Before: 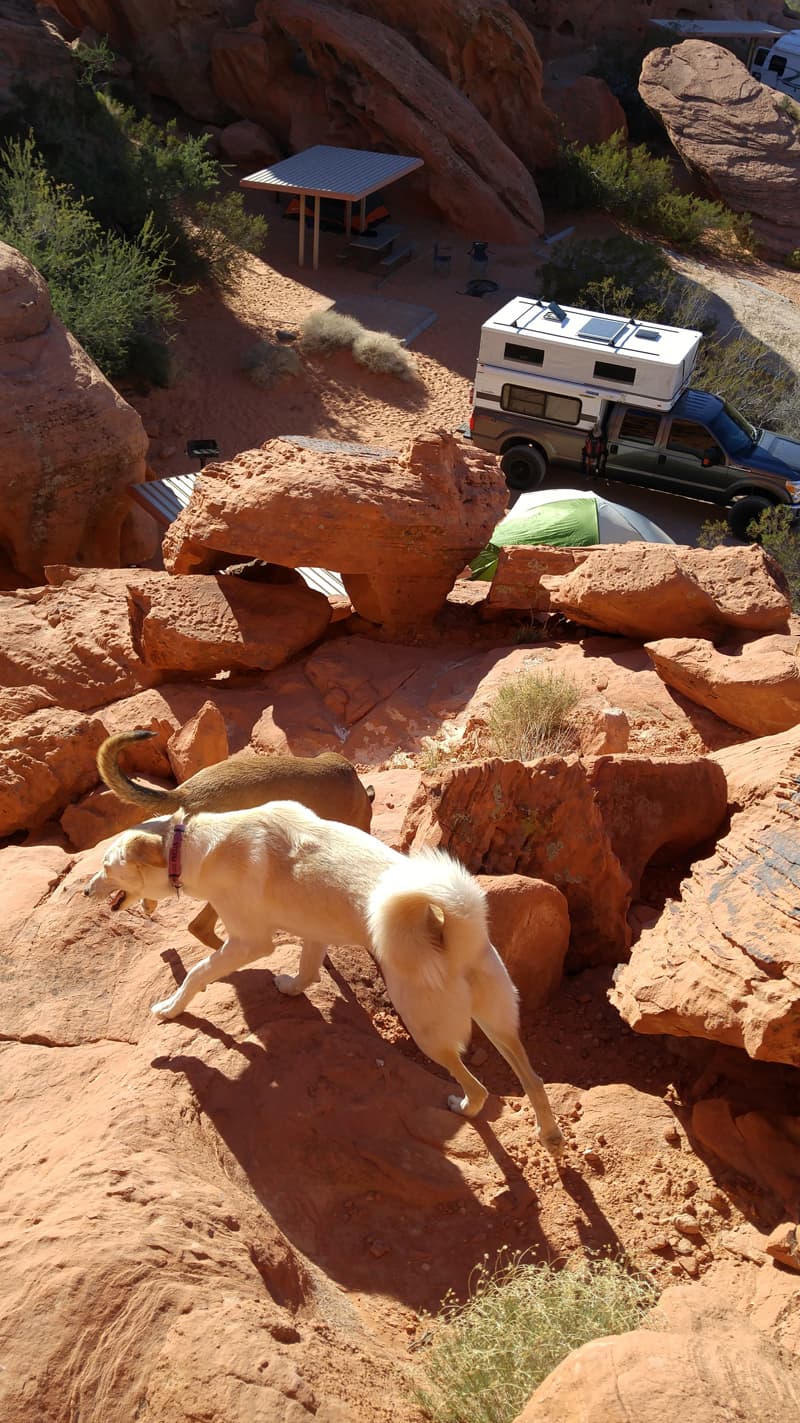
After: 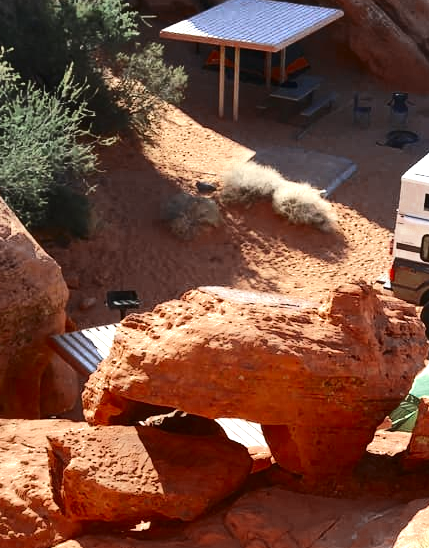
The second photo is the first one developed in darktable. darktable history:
crop: left 10.112%, top 10.517%, right 36.249%, bottom 50.948%
shadows and highlights: soften with gaussian
contrast brightness saturation: contrast 0.289
color zones: curves: ch0 [(0, 0.5) (0.125, 0.4) (0.25, 0.5) (0.375, 0.4) (0.5, 0.4) (0.625, 0.6) (0.75, 0.6) (0.875, 0.5)]; ch1 [(0, 0.4) (0.125, 0.5) (0.25, 0.4) (0.375, 0.4) (0.5, 0.4) (0.625, 0.4) (0.75, 0.5) (0.875, 0.4)]; ch2 [(0, 0.6) (0.125, 0.5) (0.25, 0.5) (0.375, 0.6) (0.5, 0.6) (0.625, 0.5) (0.75, 0.5) (0.875, 0.5)], mix 101.1%
exposure: black level correction -0.002, exposure 1.362 EV, compensate exposure bias true, compensate highlight preservation false
